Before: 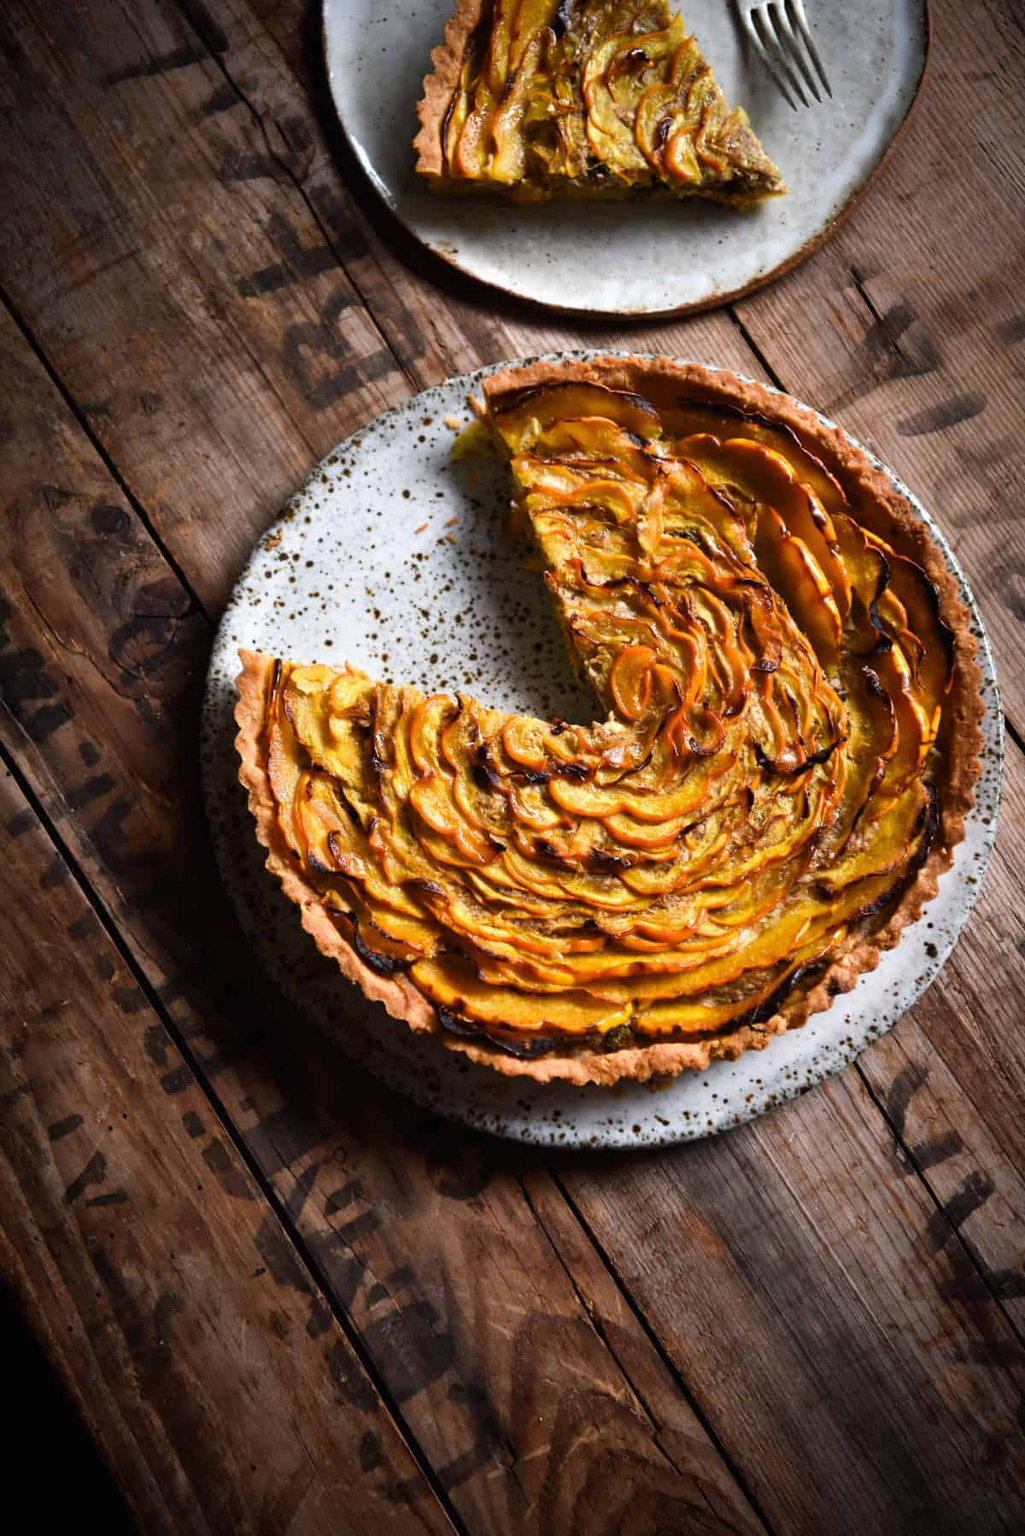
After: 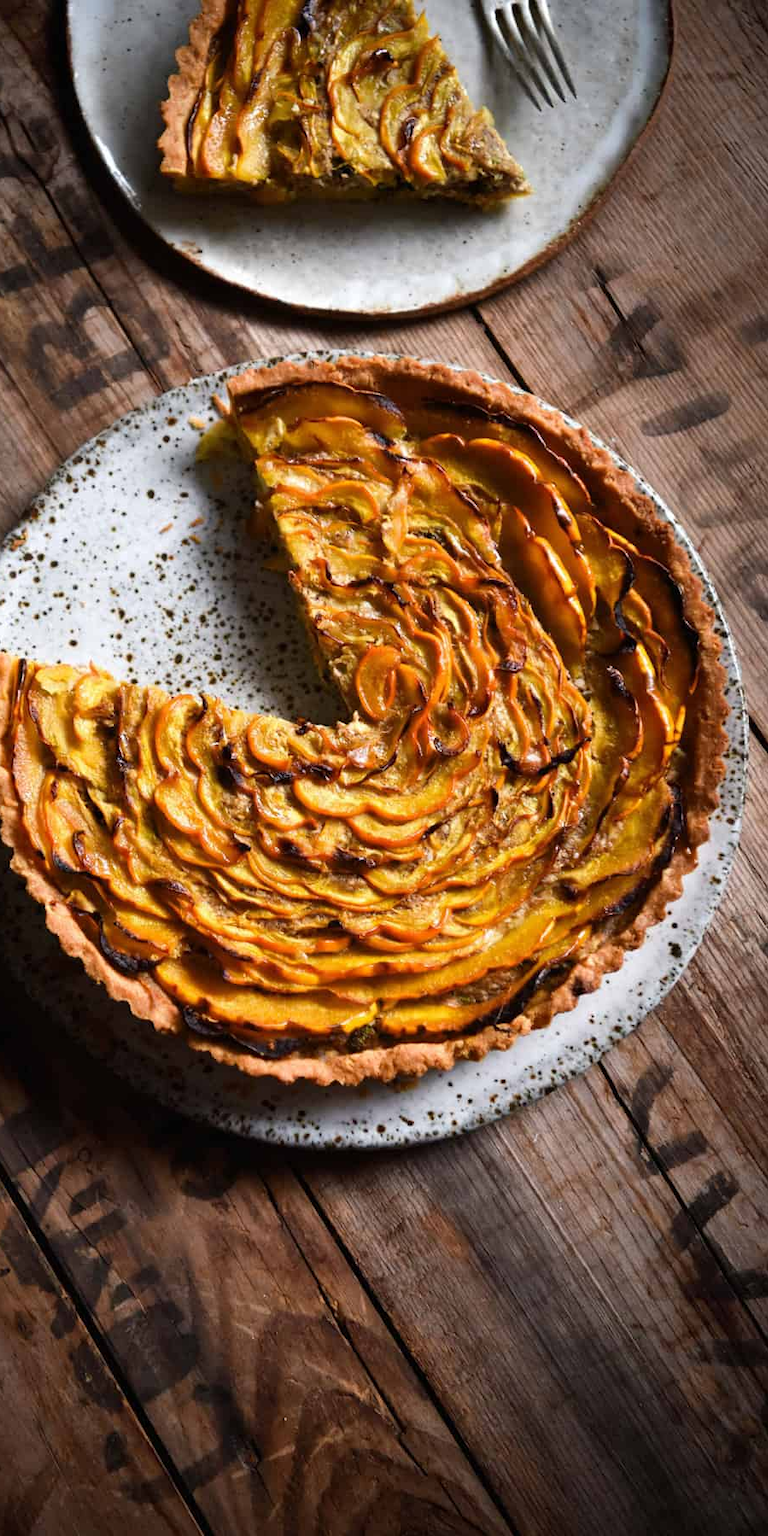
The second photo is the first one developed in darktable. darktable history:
crop and rotate: left 24.986%
